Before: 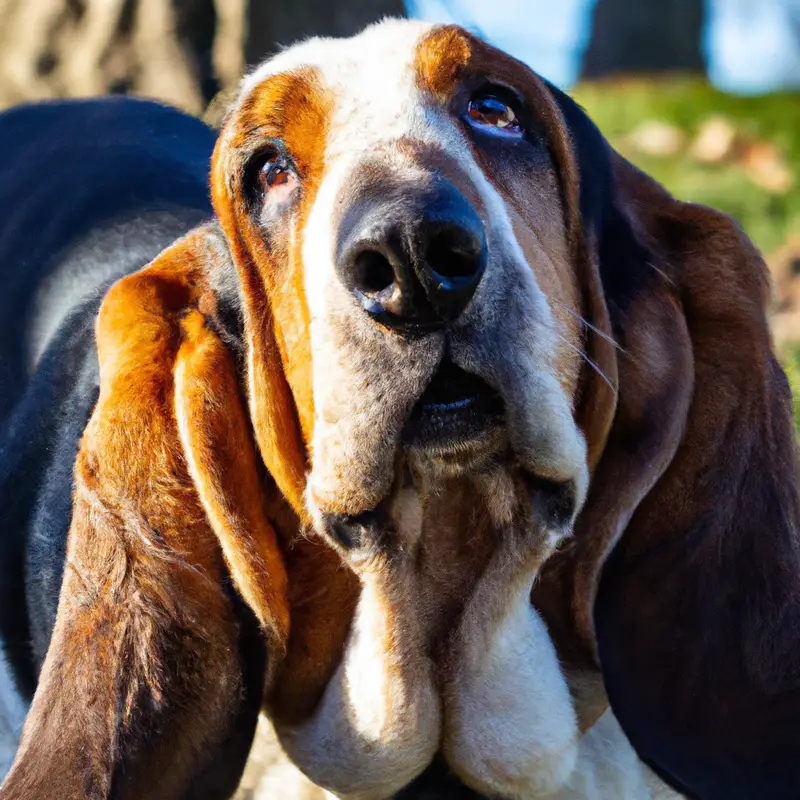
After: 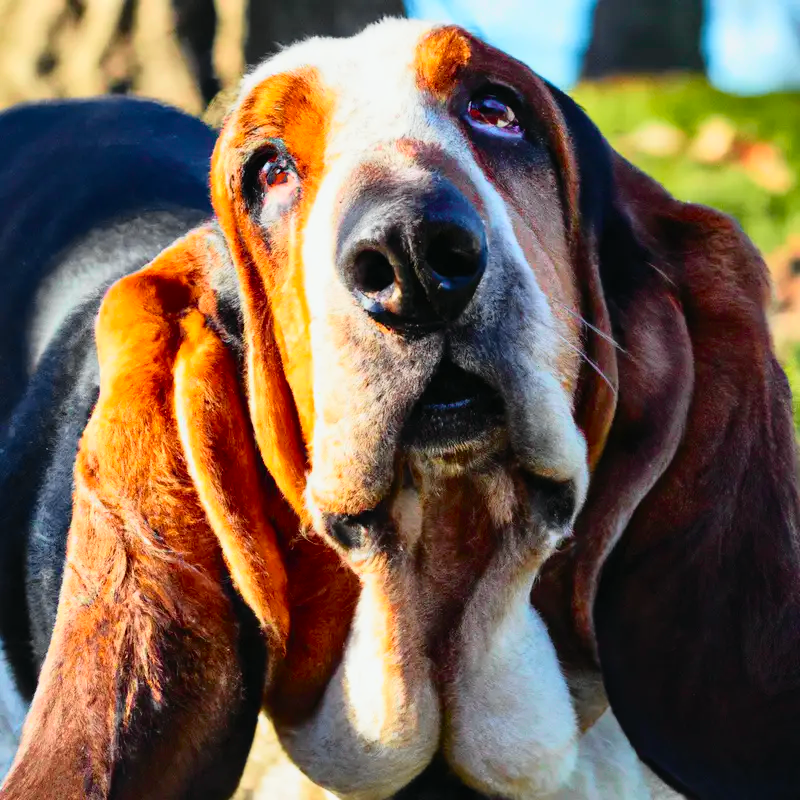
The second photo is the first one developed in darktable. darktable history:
tone curve: curves: ch0 [(0, 0.012) (0.144, 0.137) (0.326, 0.386) (0.489, 0.573) (0.656, 0.763) (0.849, 0.902) (1, 0.974)]; ch1 [(0, 0) (0.366, 0.367) (0.475, 0.453) (0.494, 0.493) (0.504, 0.497) (0.544, 0.579) (0.562, 0.619) (0.622, 0.694) (1, 1)]; ch2 [(0, 0) (0.333, 0.346) (0.375, 0.375) (0.424, 0.43) (0.476, 0.492) (0.502, 0.503) (0.533, 0.541) (0.572, 0.615) (0.605, 0.656) (0.641, 0.709) (1, 1)], color space Lab, independent channels, preserve colors none
